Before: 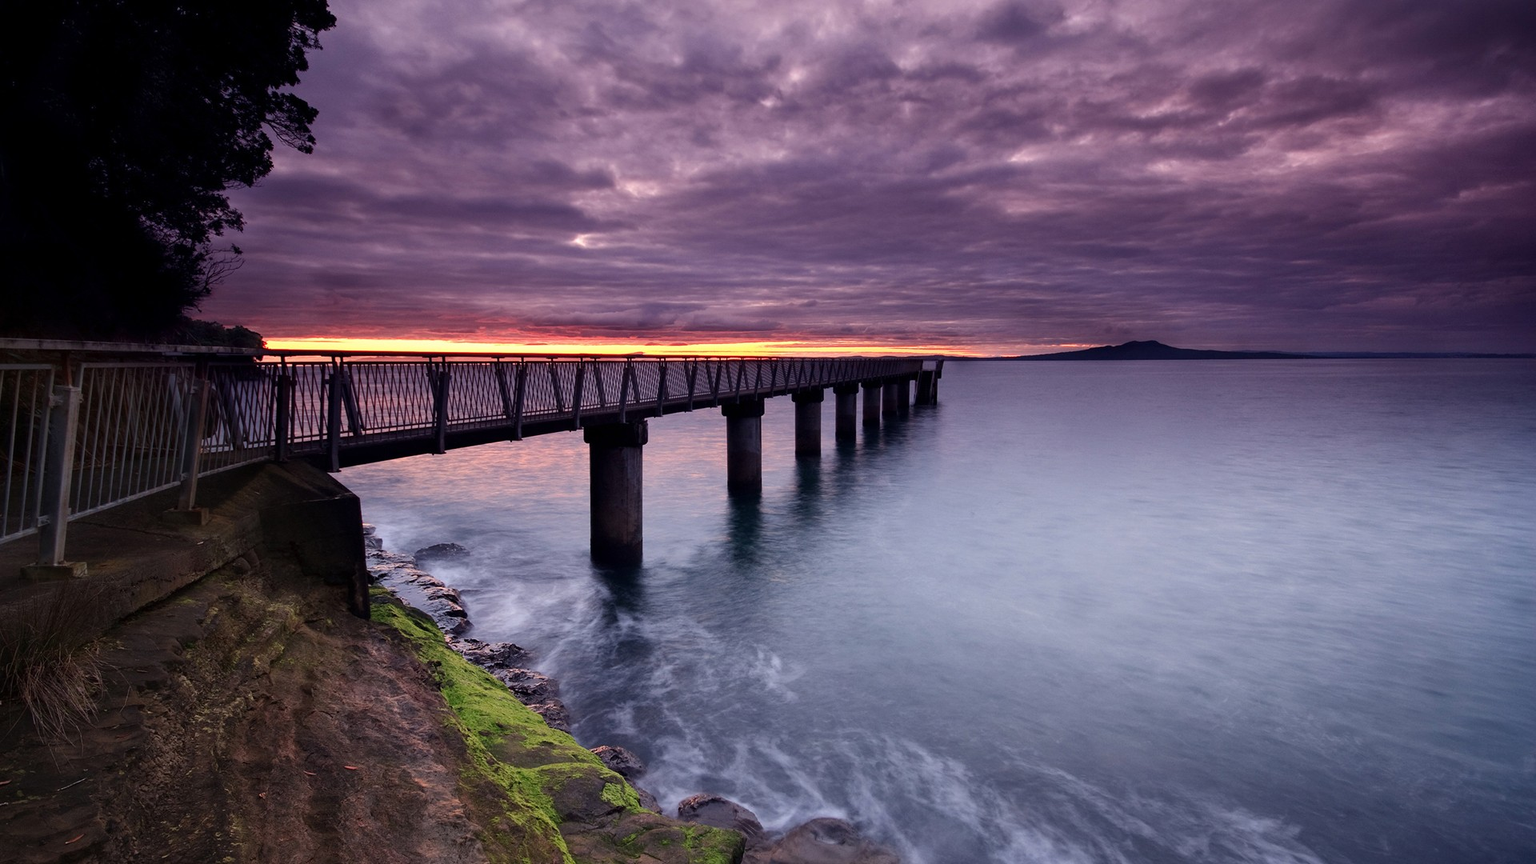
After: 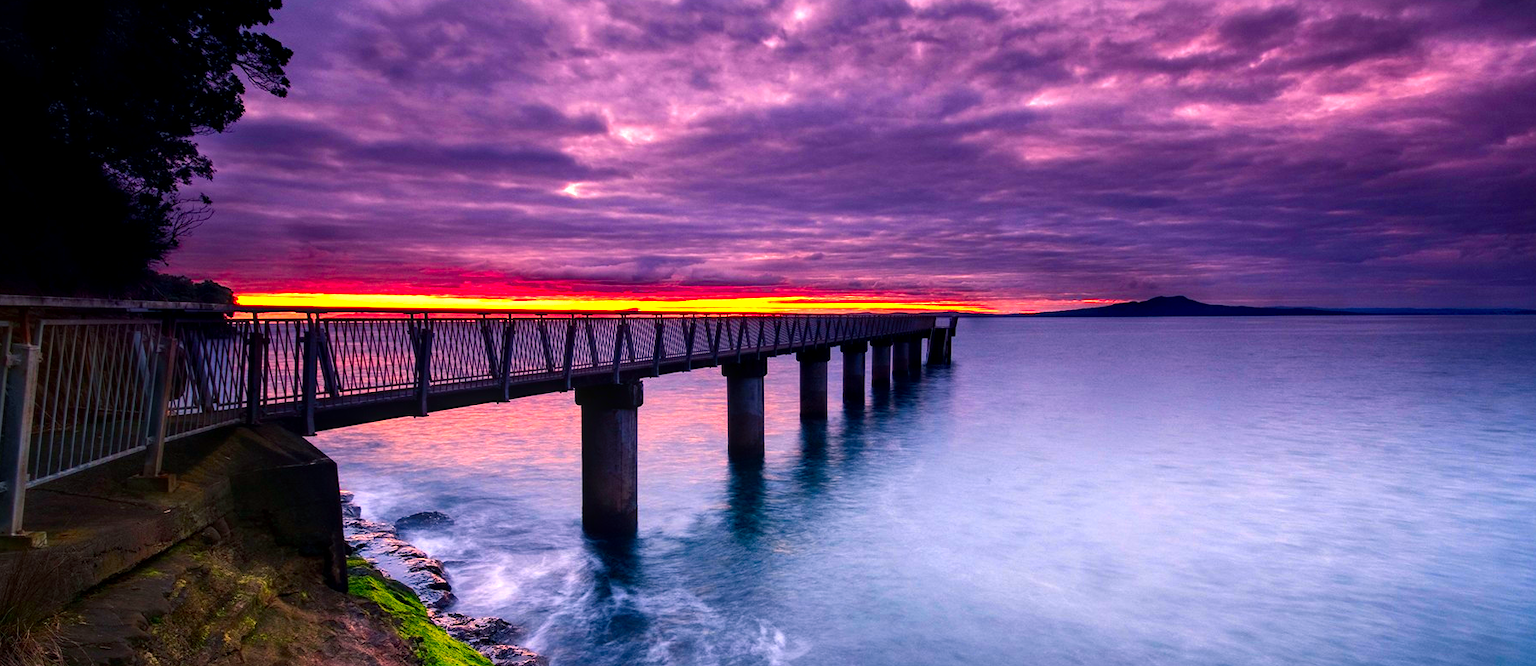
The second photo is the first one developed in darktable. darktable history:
local contrast: on, module defaults
color balance rgb: shadows lift › chroma 2.577%, shadows lift › hue 188.25°, highlights gain › chroma 2.074%, highlights gain › hue 64.94°, perceptual saturation grading › global saturation 1.425%, perceptual saturation grading › highlights -2.907%, perceptual saturation grading › mid-tones 3.772%, perceptual saturation grading › shadows 8.224%, perceptual brilliance grading › global brilliance -4.531%, perceptual brilliance grading › highlights 25.058%, perceptual brilliance grading › mid-tones 7.007%, perceptual brilliance grading › shadows -4.65%
crop: left 2.843%, top 7.284%, right 3.132%, bottom 20.186%
contrast brightness saturation: saturation -0.069
color correction: highlights b* 0.003, saturation 2.15
